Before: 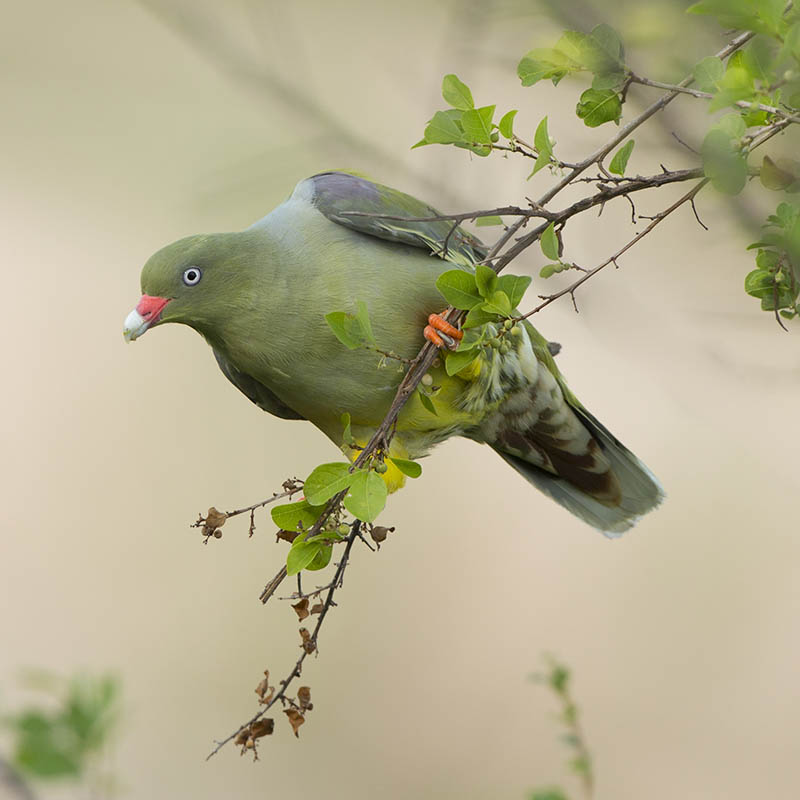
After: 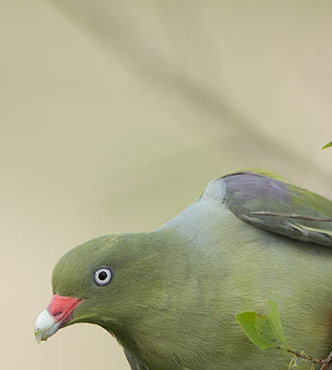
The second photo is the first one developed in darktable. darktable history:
crop and rotate: left 11.249%, top 0.105%, right 47.221%, bottom 53.541%
